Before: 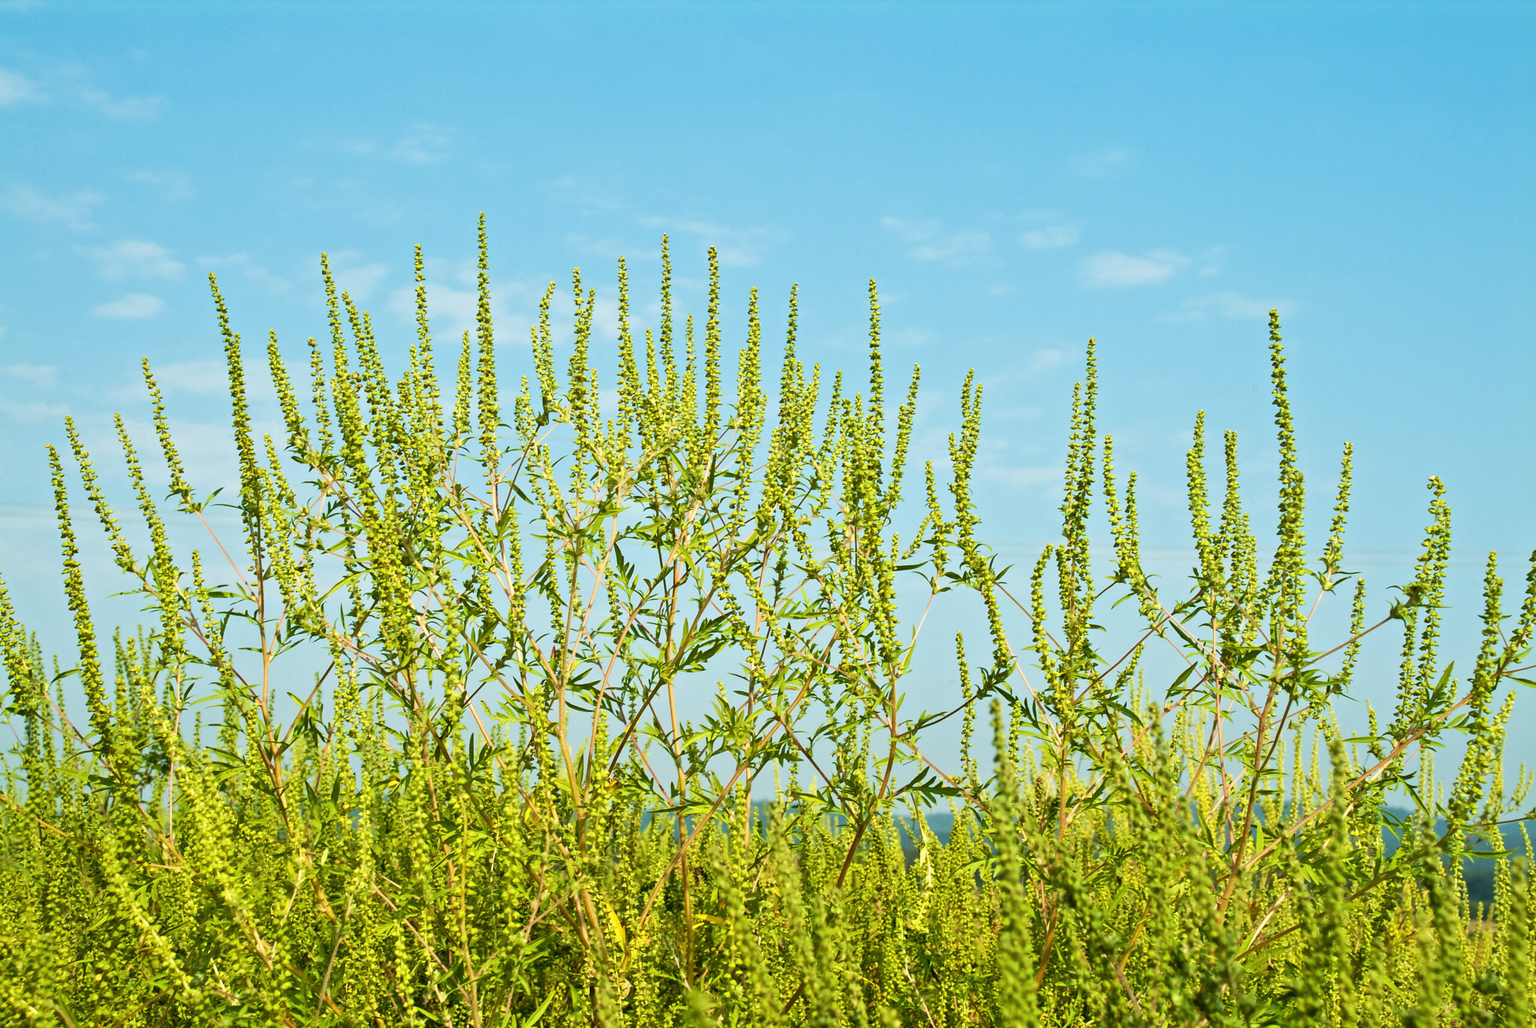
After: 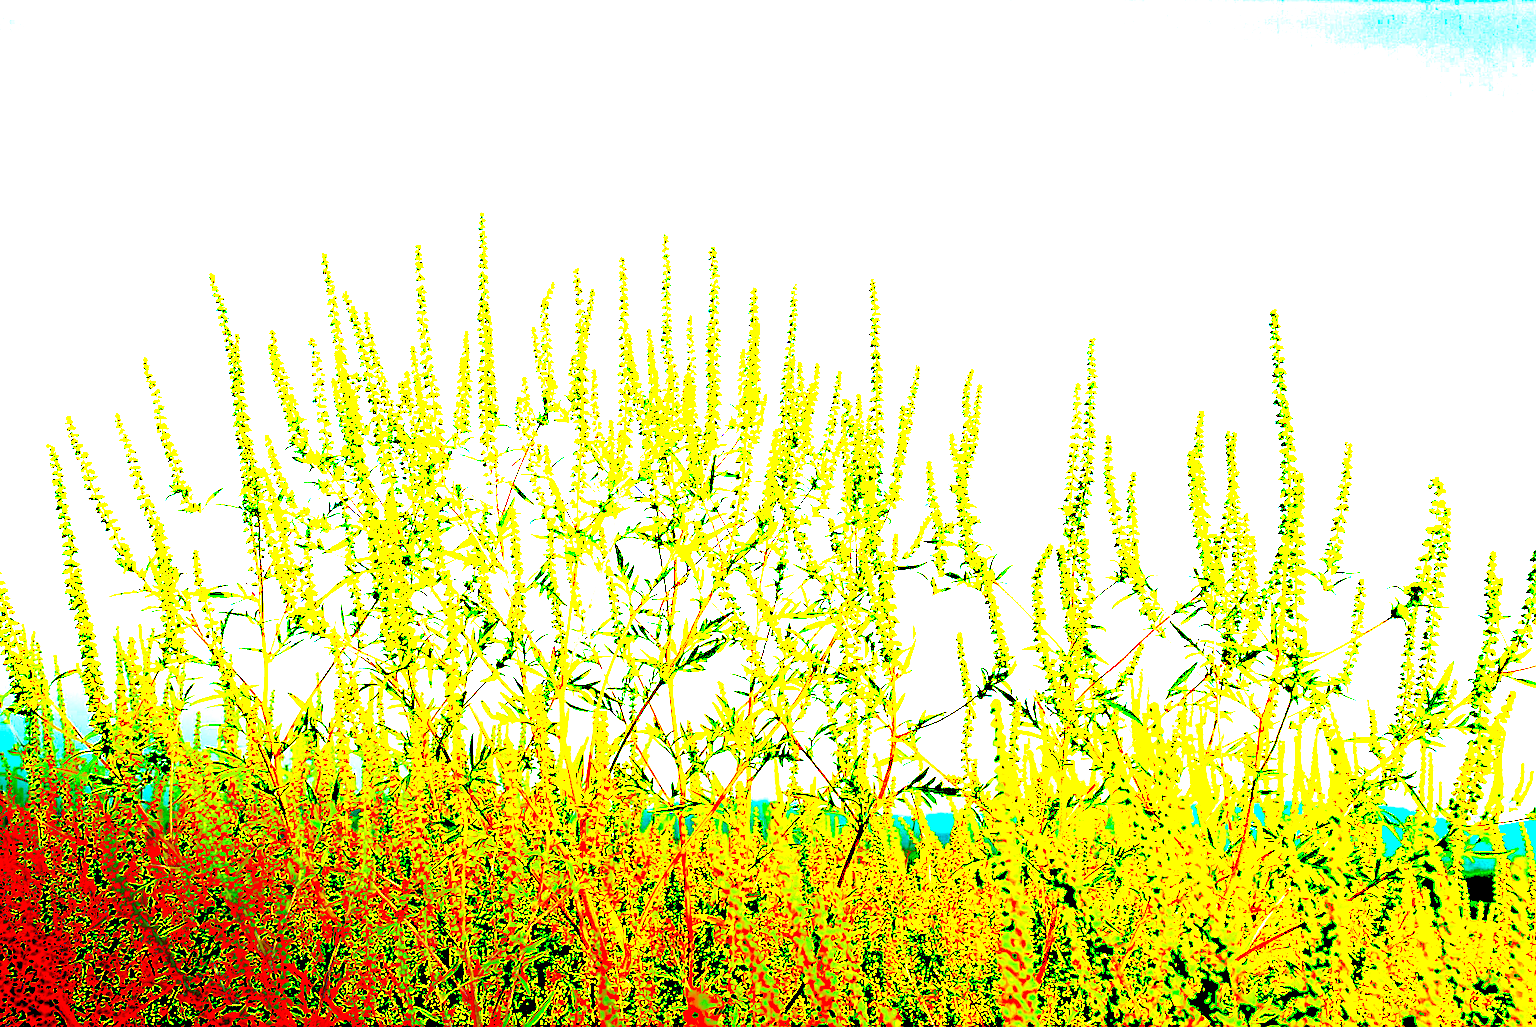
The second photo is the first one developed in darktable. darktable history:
local contrast: detail 130%
sharpen: on, module defaults
exposure: black level correction 0.098, exposure 3.014 EV, compensate highlight preservation false
tone equalizer: -8 EV -0.73 EV, -7 EV -0.689 EV, -6 EV -0.599 EV, -5 EV -0.407 EV, -3 EV 0.397 EV, -2 EV 0.6 EV, -1 EV 0.674 EV, +0 EV 0.734 EV, edges refinement/feathering 500, mask exposure compensation -1.57 EV, preserve details no
